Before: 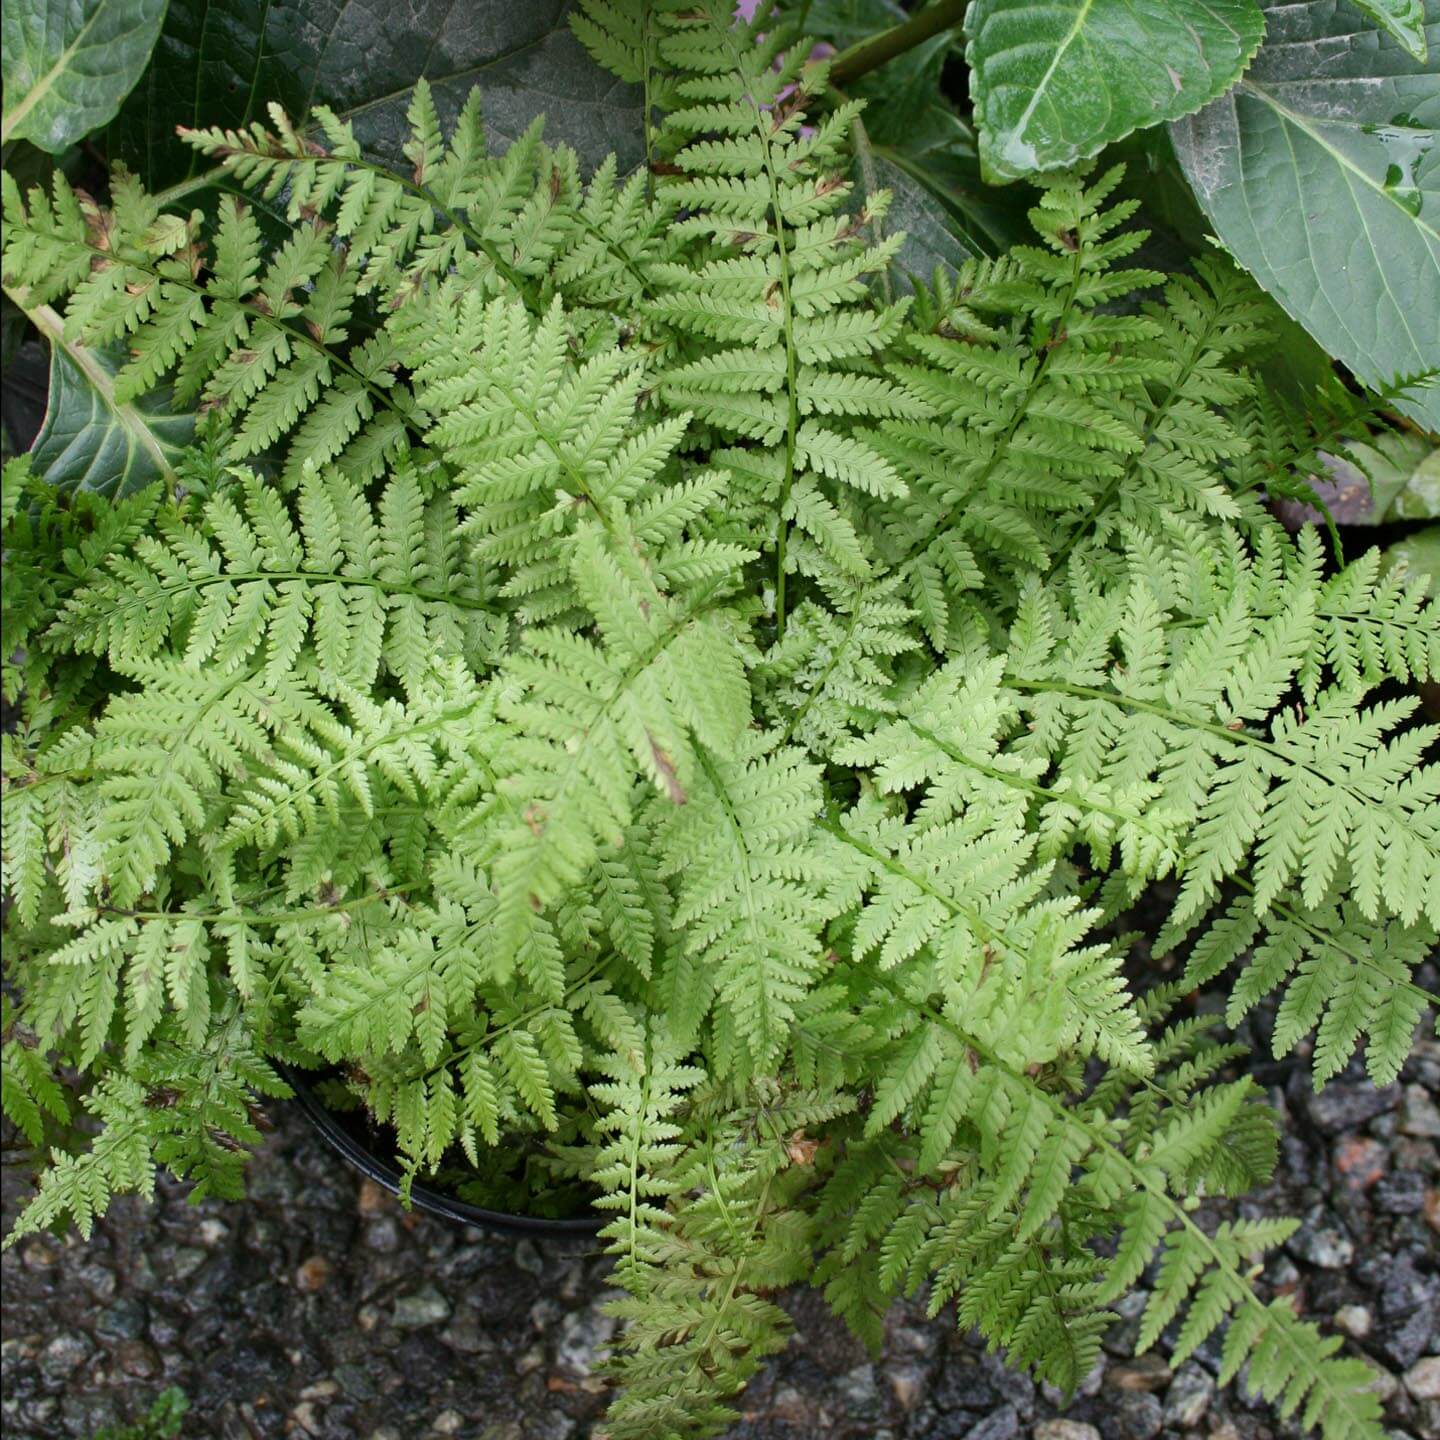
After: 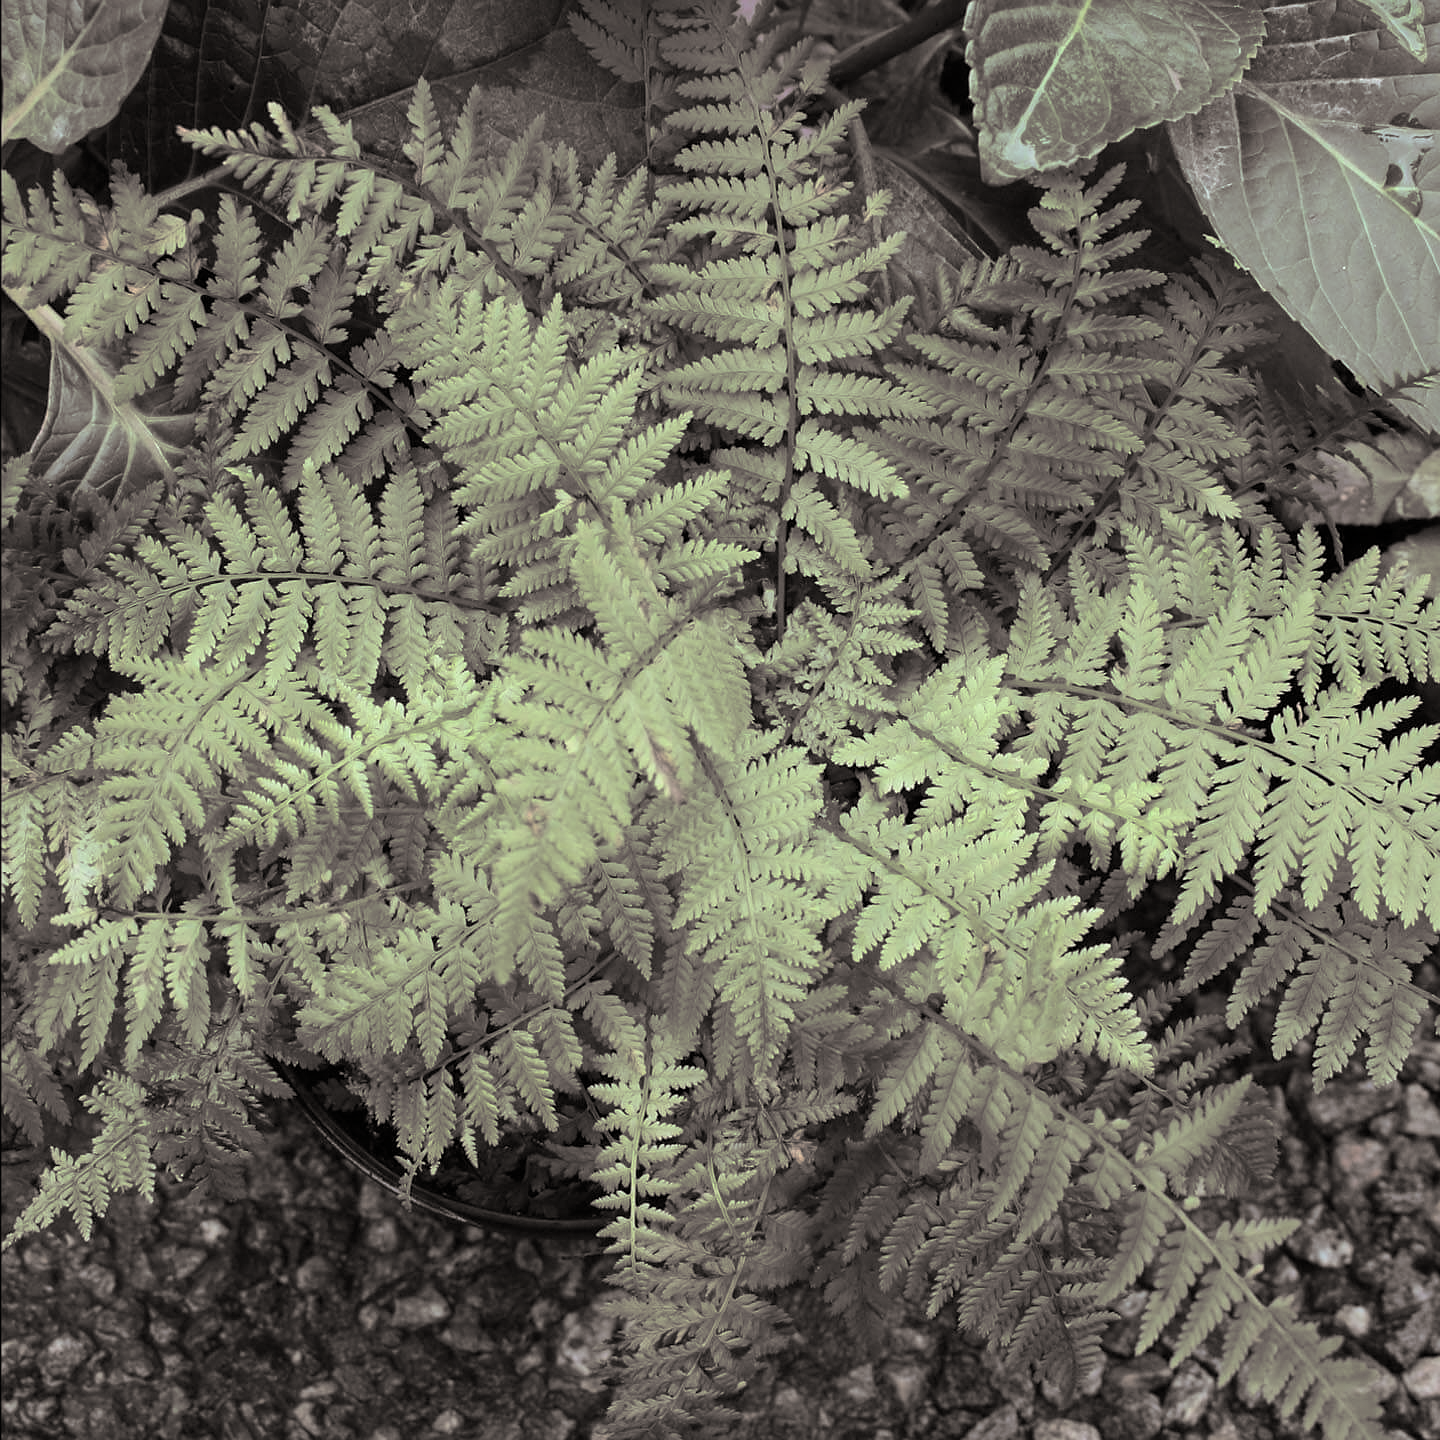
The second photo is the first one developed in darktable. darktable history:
sharpen: radius 1
split-toning: shadows › hue 26°, shadows › saturation 0.09, highlights › hue 40°, highlights › saturation 0.18, balance -63, compress 0%
